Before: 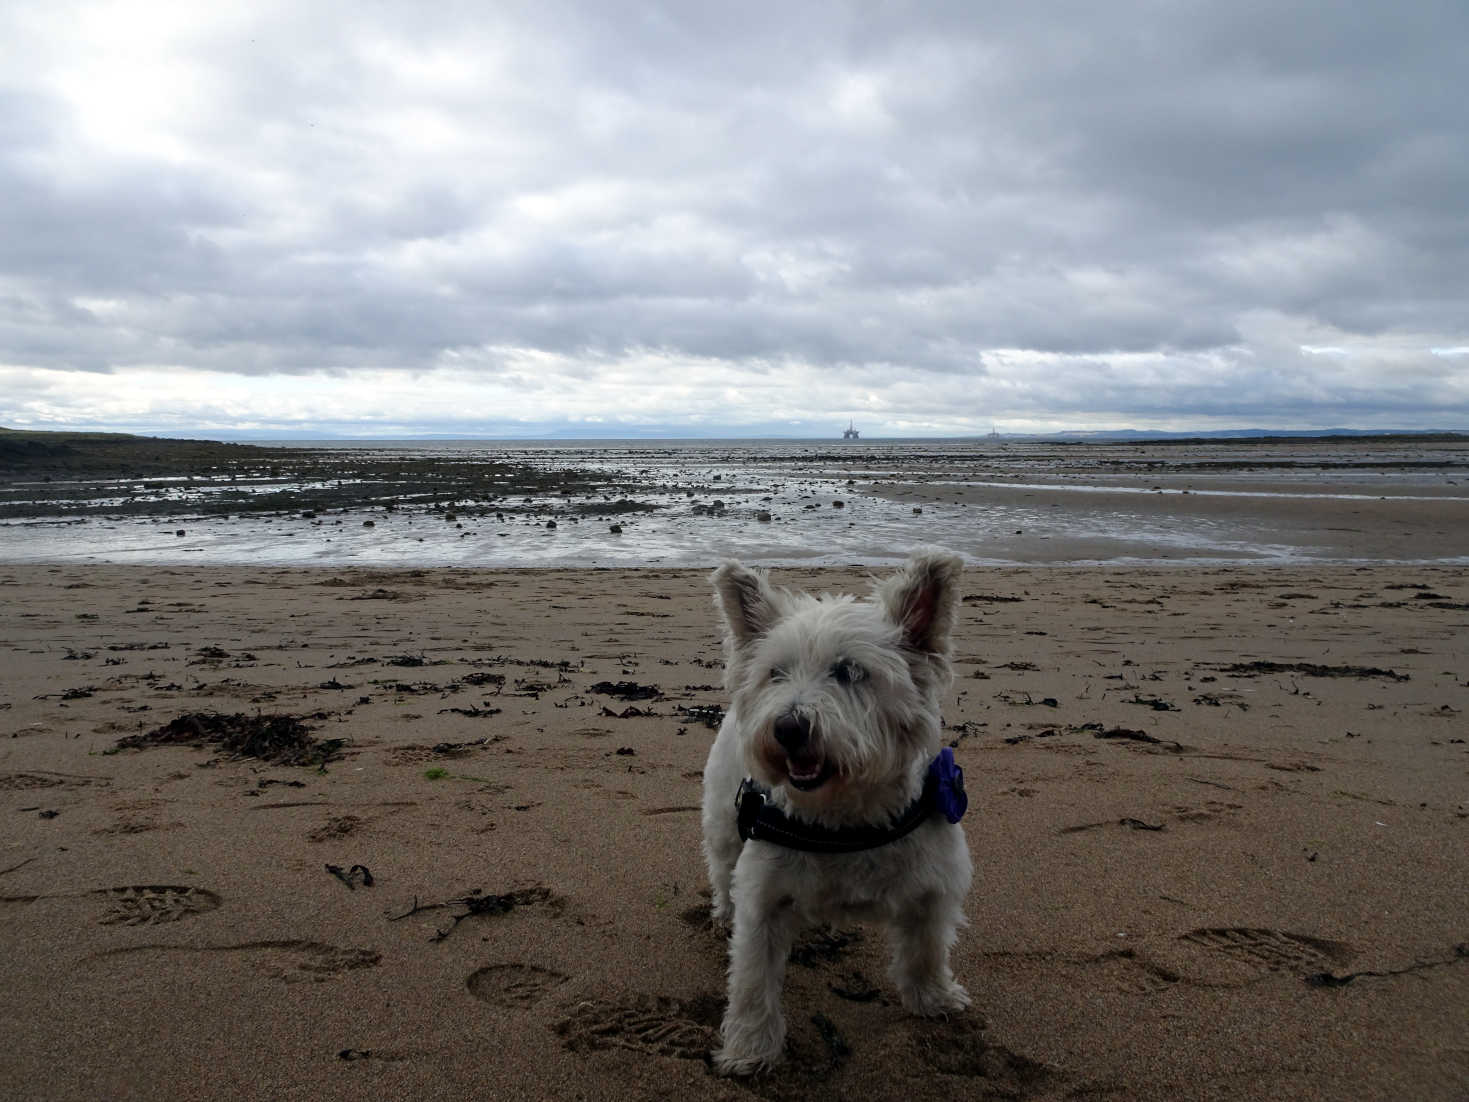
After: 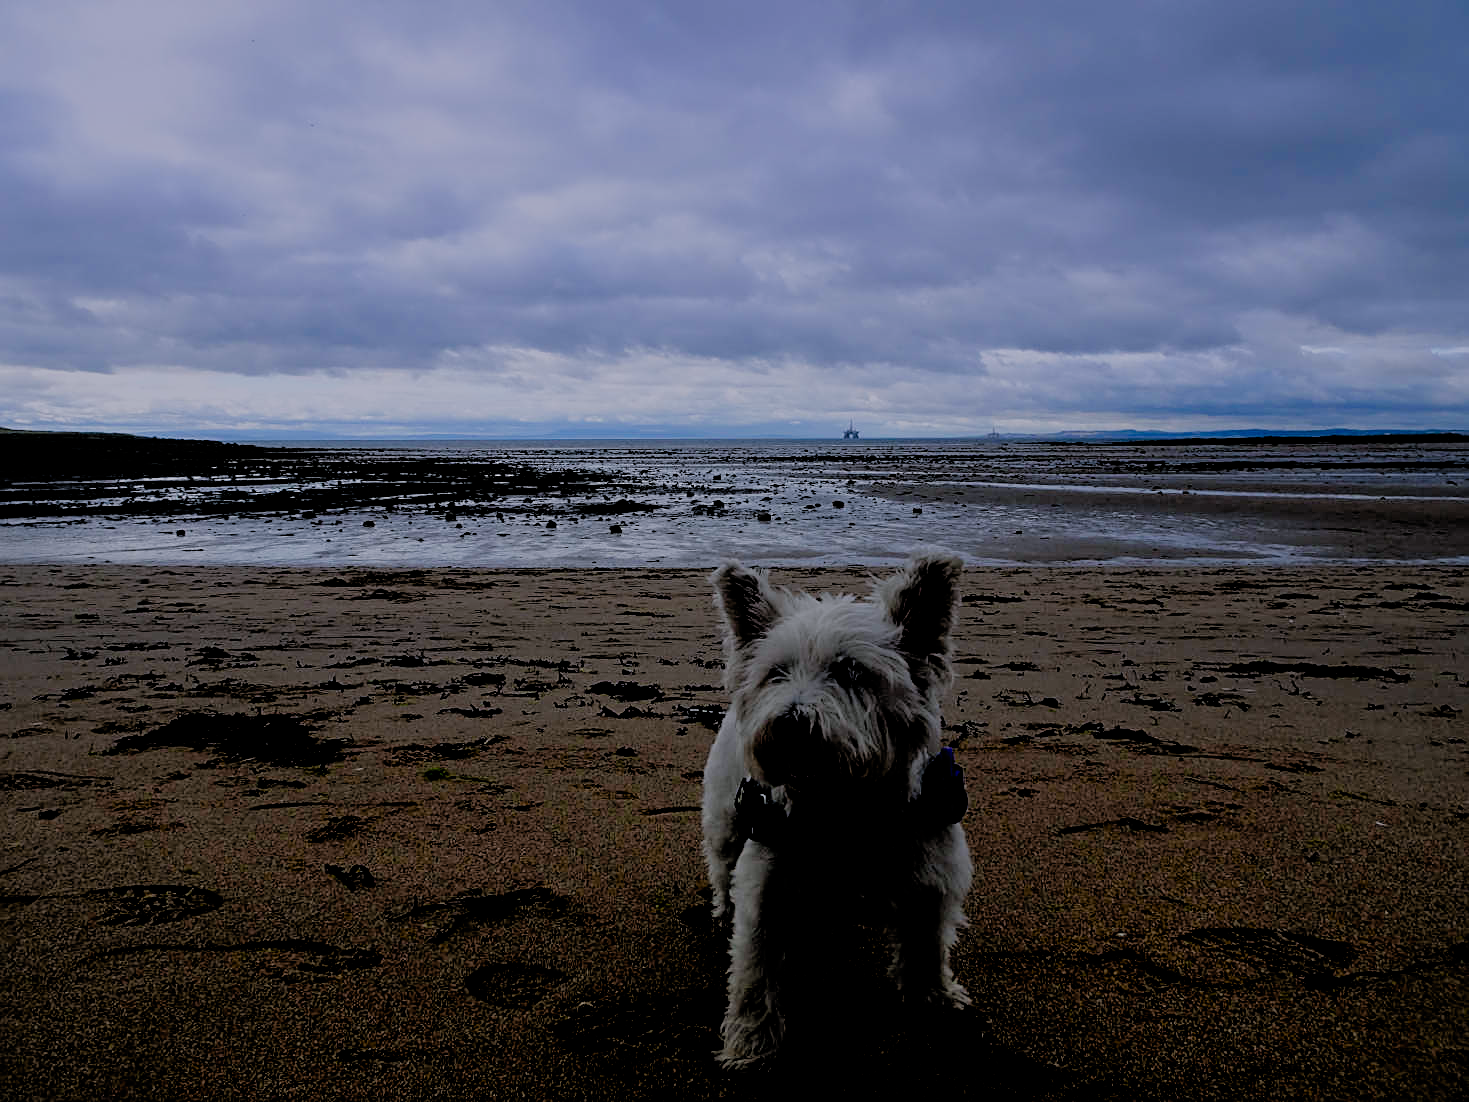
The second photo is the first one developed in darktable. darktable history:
graduated density: hue 238.83°, saturation 50%
filmic rgb: black relative exposure -4.4 EV, white relative exposure 5 EV, threshold 3 EV, hardness 2.23, latitude 40.06%, contrast 1.15, highlights saturation mix 10%, shadows ↔ highlights balance 1.04%, preserve chrominance RGB euclidean norm (legacy), color science v4 (2020), enable highlight reconstruction true
exposure: black level correction 0.029, exposure -0.073 EV, compensate highlight preservation false
sharpen: on, module defaults
